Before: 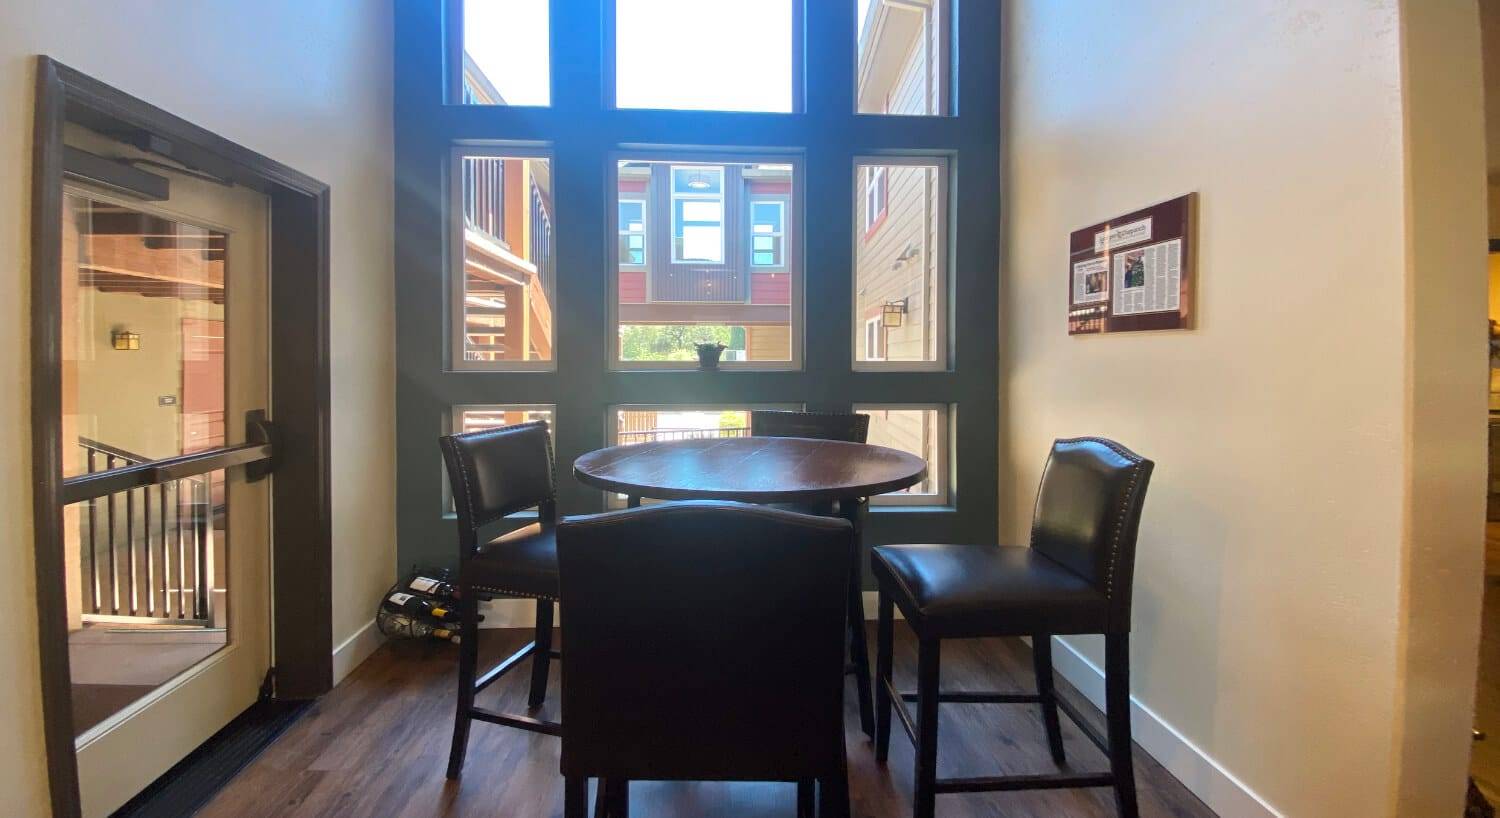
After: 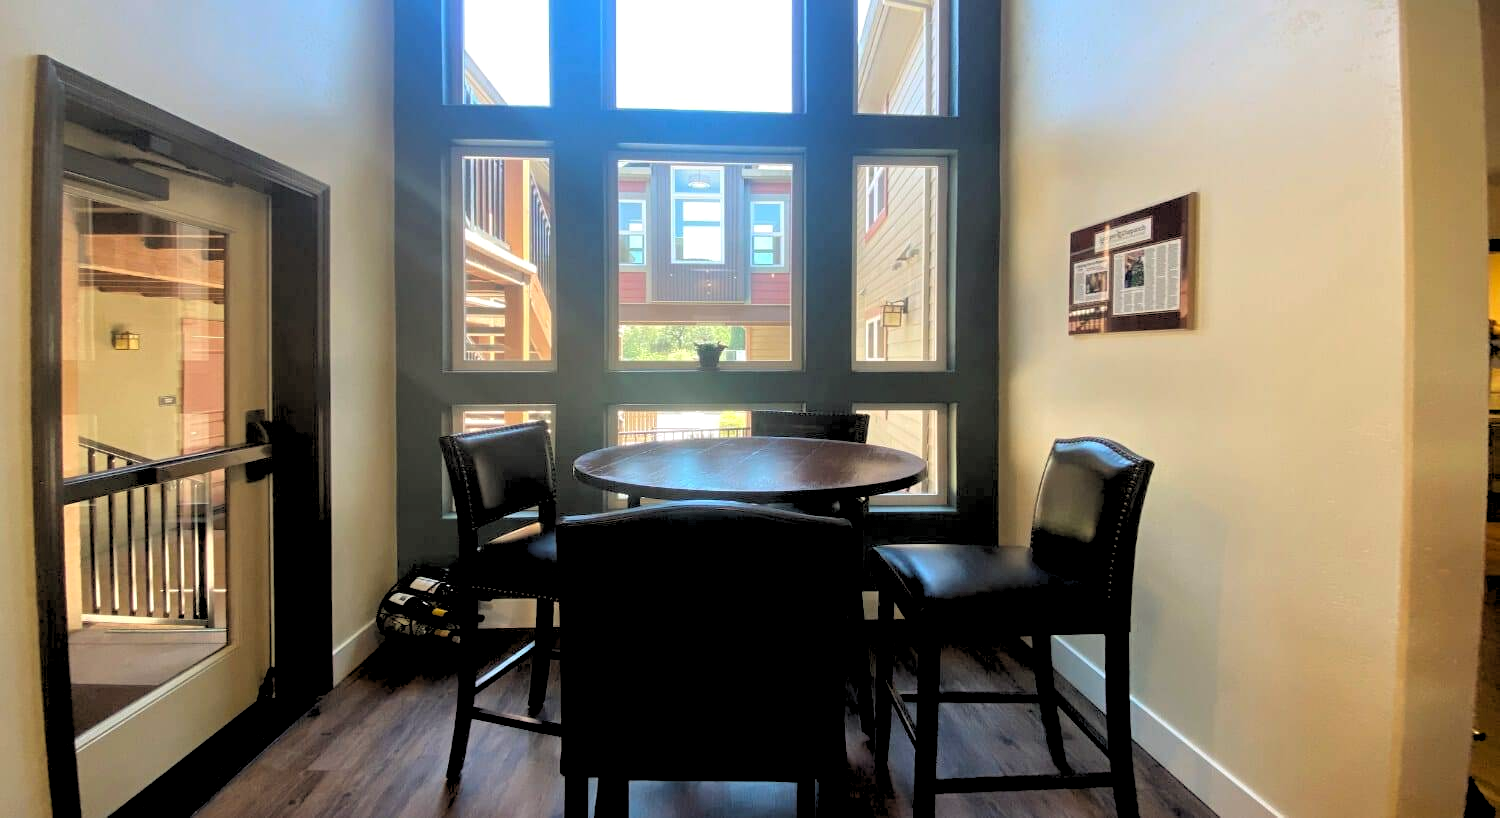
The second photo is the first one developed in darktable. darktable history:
base curve: curves: ch0 [(0, 0) (0.989, 0.992)], preserve colors none
rgb levels: levels [[0.029, 0.461, 0.922], [0, 0.5, 1], [0, 0.5, 1]]
rgb curve: curves: ch2 [(0, 0) (0.567, 0.512) (1, 1)], mode RGB, independent channels
